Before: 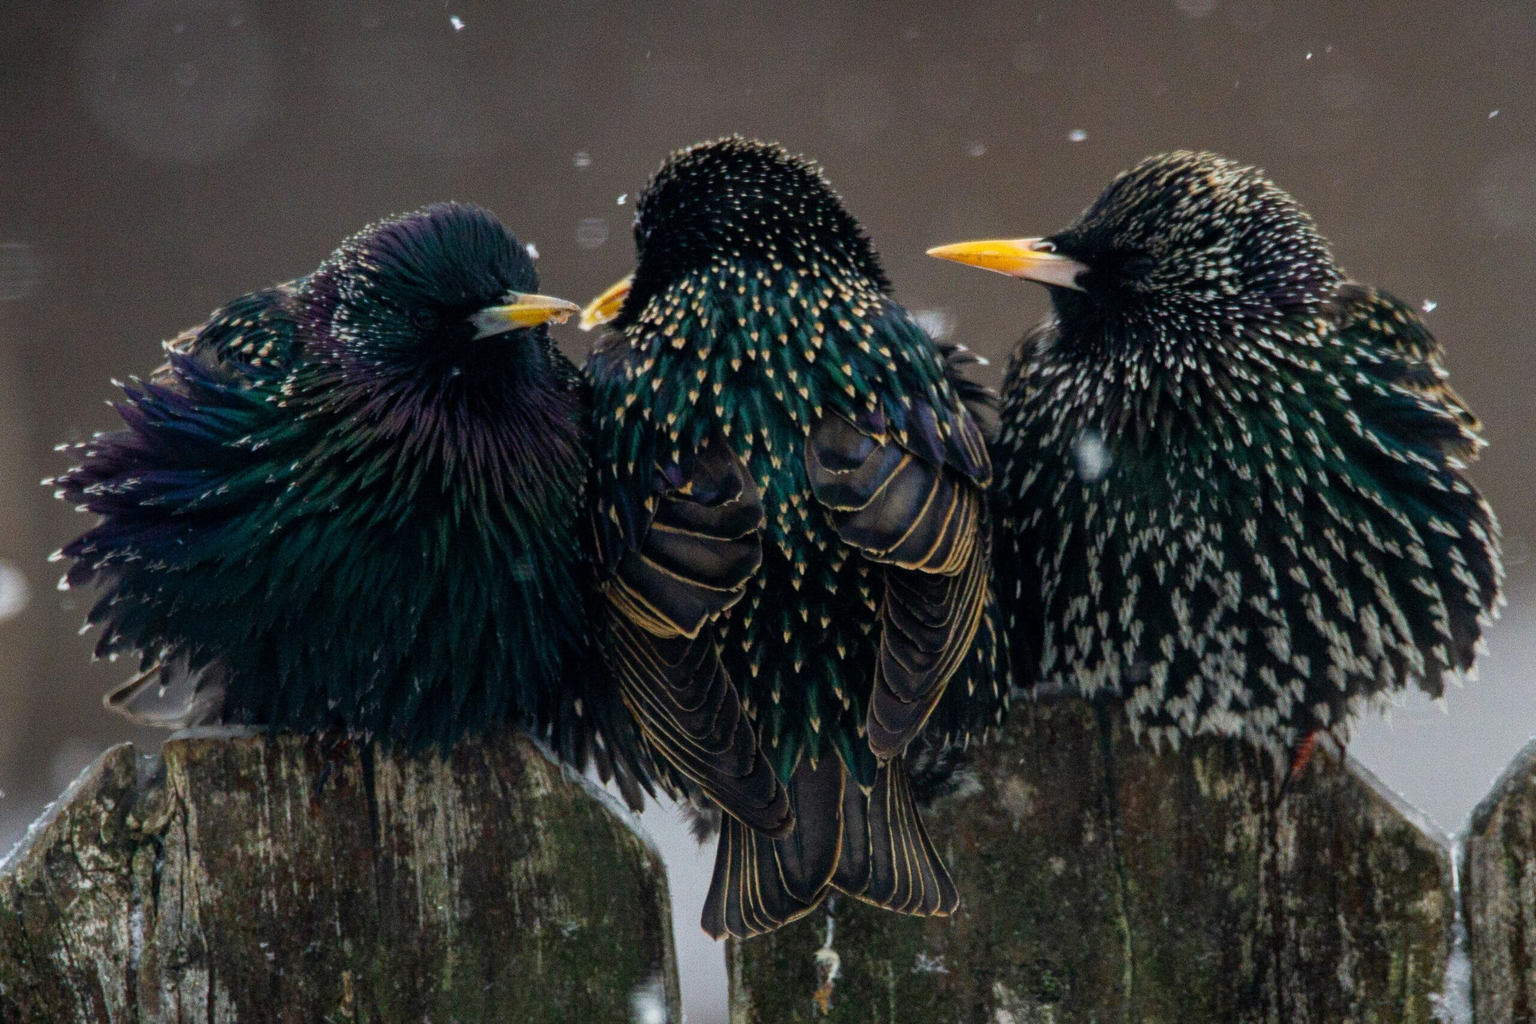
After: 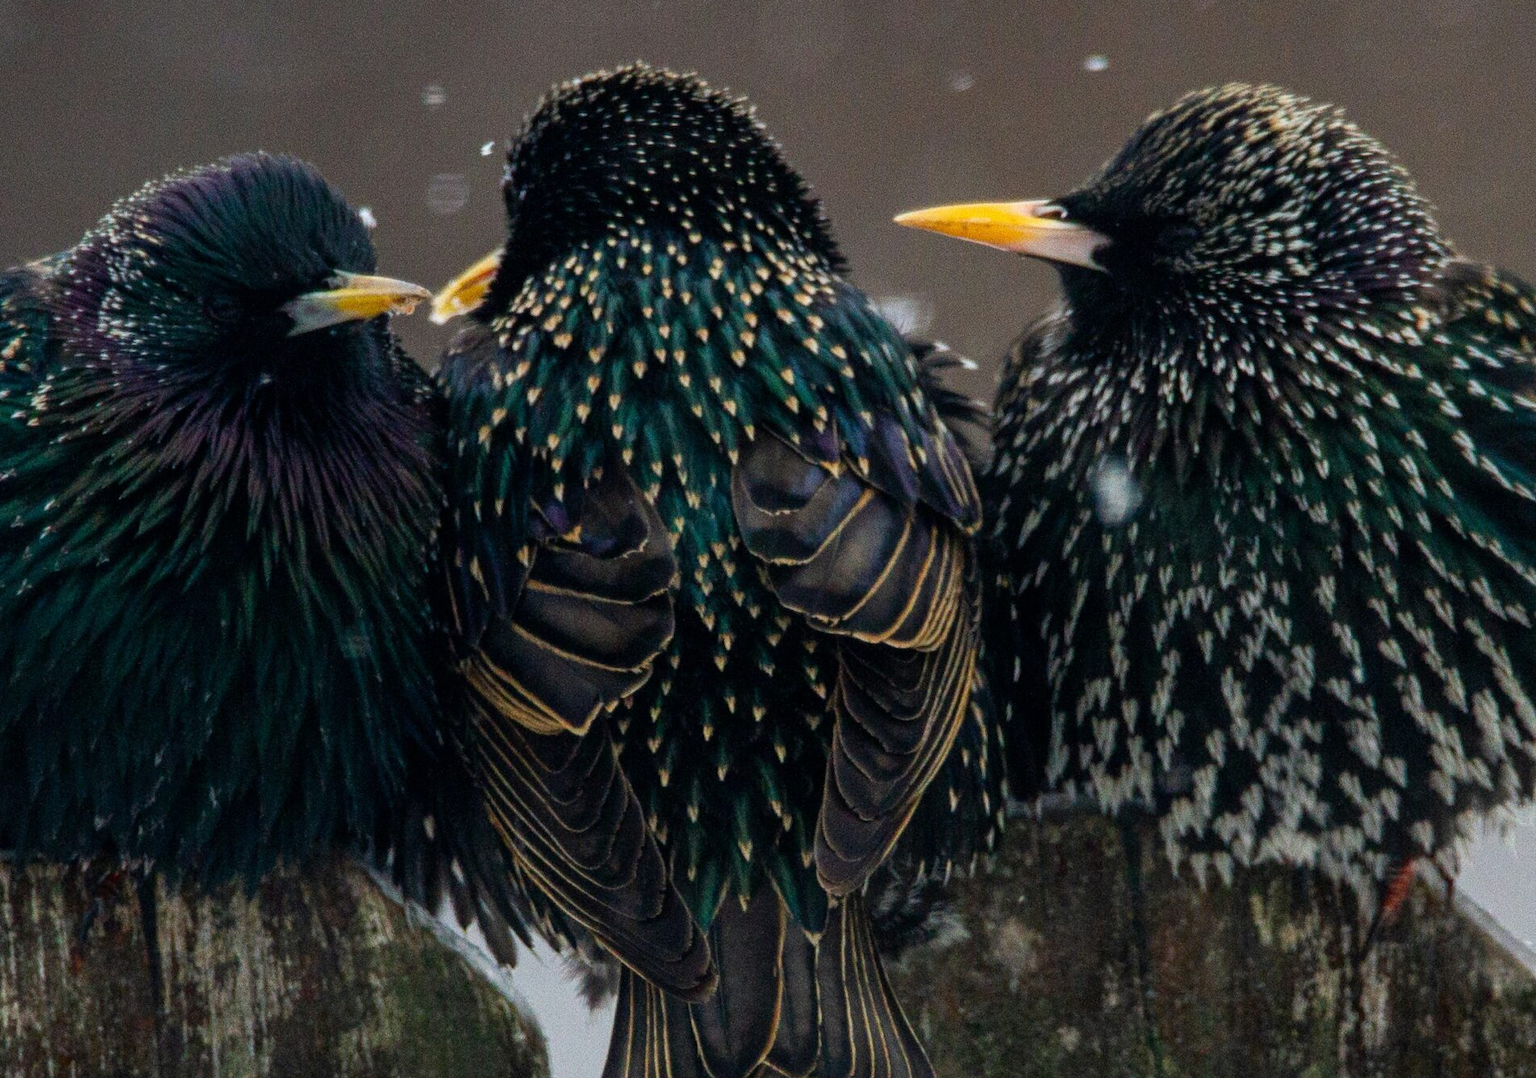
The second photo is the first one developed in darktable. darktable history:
crop: left 16.768%, top 8.653%, right 8.362%, bottom 12.485%
